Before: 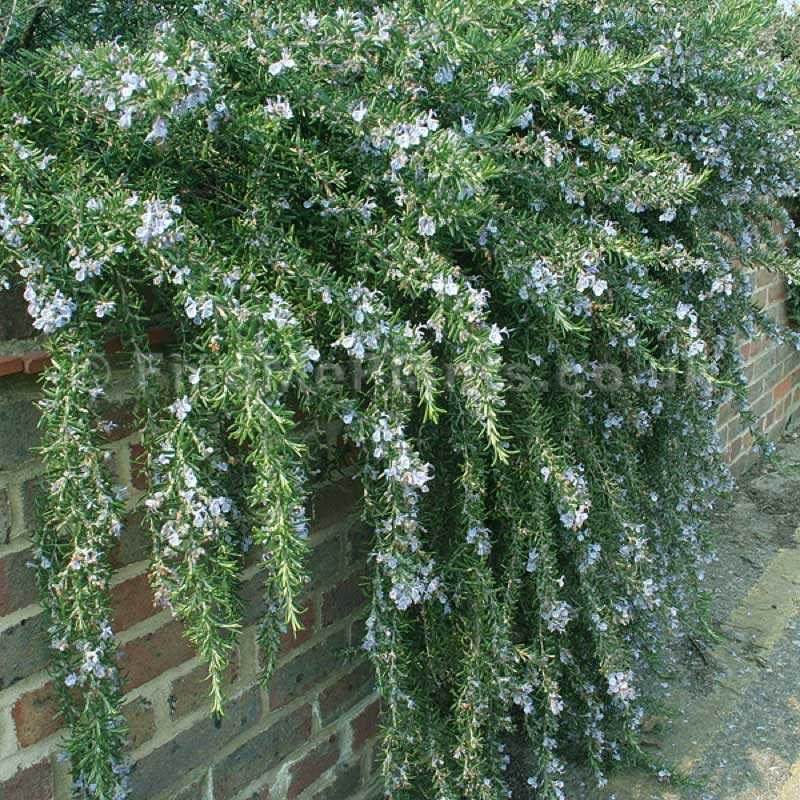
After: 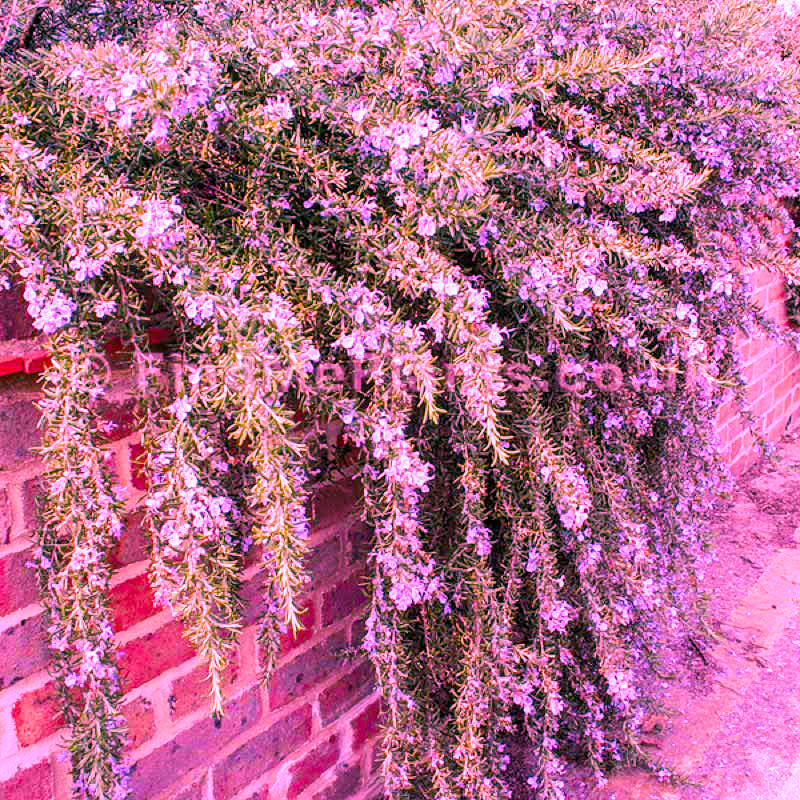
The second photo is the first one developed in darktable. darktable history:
local contrast: on, module defaults
raw chromatic aberrations: on, module defaults
exposure: black level correction 0.001, exposure 0.5 EV, compensate exposure bias true, compensate highlight preservation false
filmic rgb: black relative exposure -7.65 EV, white relative exposure 4.56 EV, hardness 3.61
highlight reconstruction: method reconstruct color, iterations 1, diameter of reconstruction 64 px
hot pixels: on, module defaults
lens correction: scale 1.01, crop 1, focal 85, aperture 2.8, distance 10.02, camera "Canon EOS RP", lens "Canon RF 85mm F2 MACRO IS STM"
raw denoise: x [[0, 0.25, 0.5, 0.75, 1] ×4]
tone equalizer "mask blending: all purposes": on, module defaults
color balance rgb: linear chroma grading › global chroma 9%, perceptual saturation grading › global saturation 36%, perceptual saturation grading › shadows 35%, perceptual brilliance grading › global brilliance 15%, perceptual brilliance grading › shadows -35%, global vibrance 15%
white balance: red 2.04, blue 1.628
